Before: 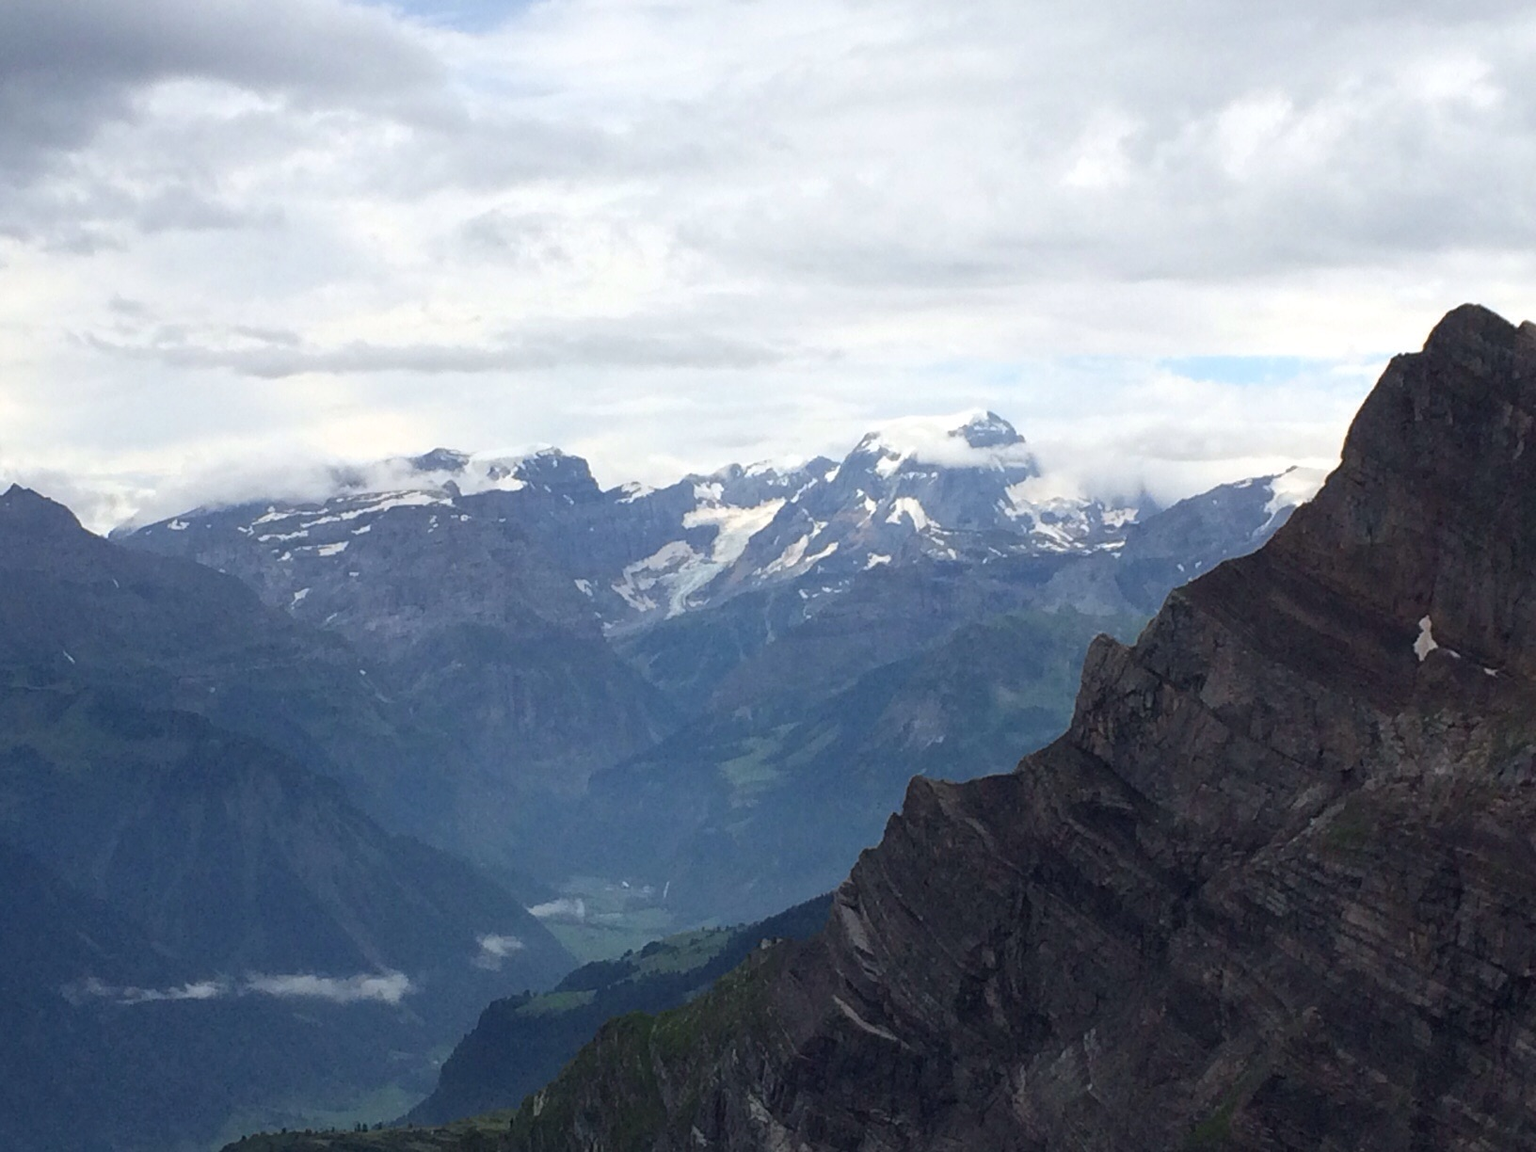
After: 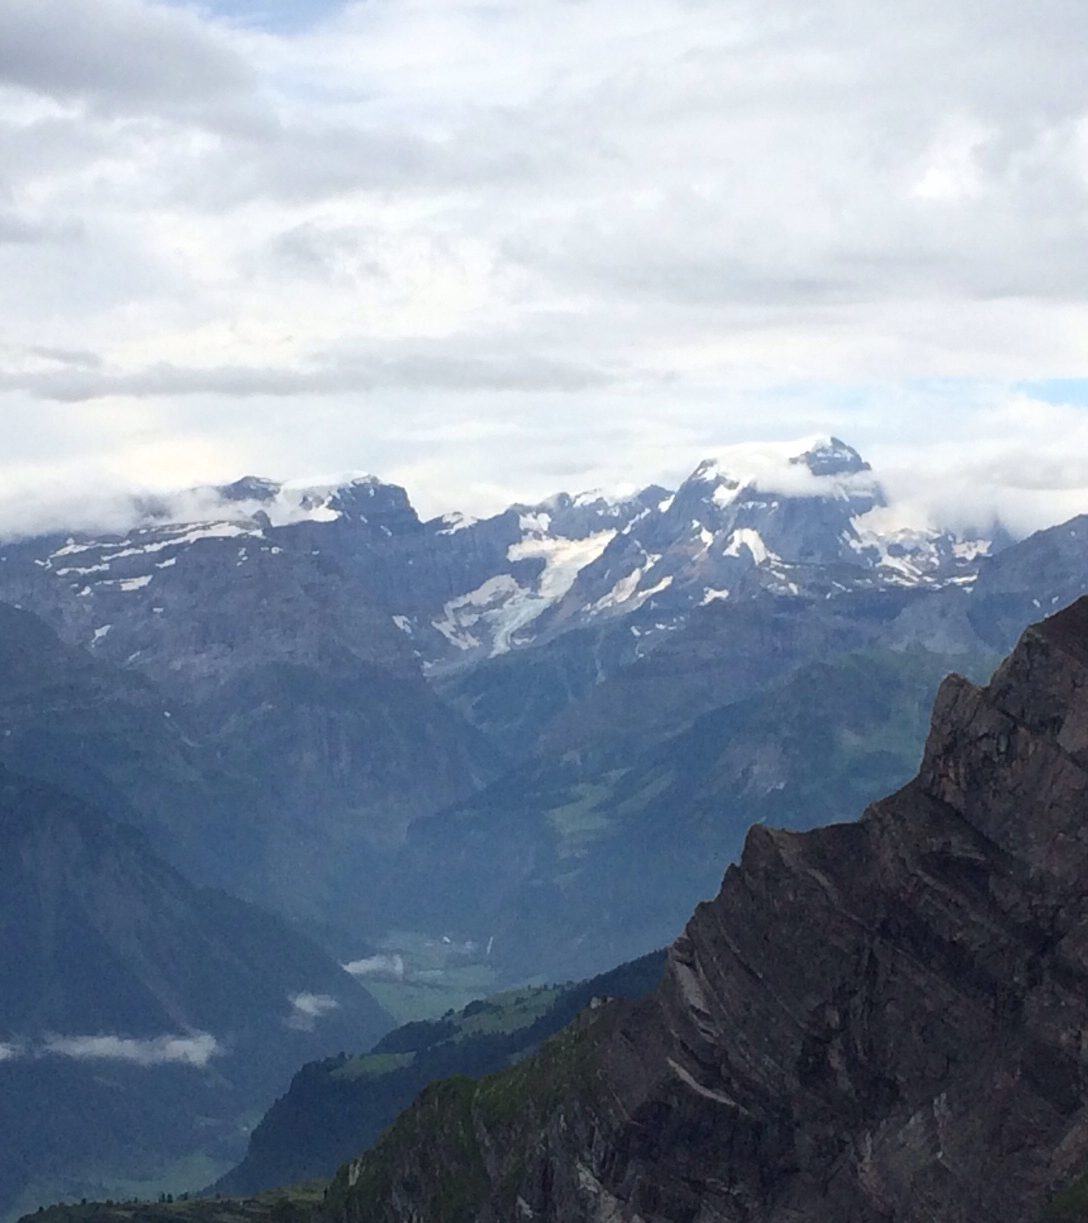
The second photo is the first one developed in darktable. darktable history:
crop and rotate: left 13.361%, right 19.965%
